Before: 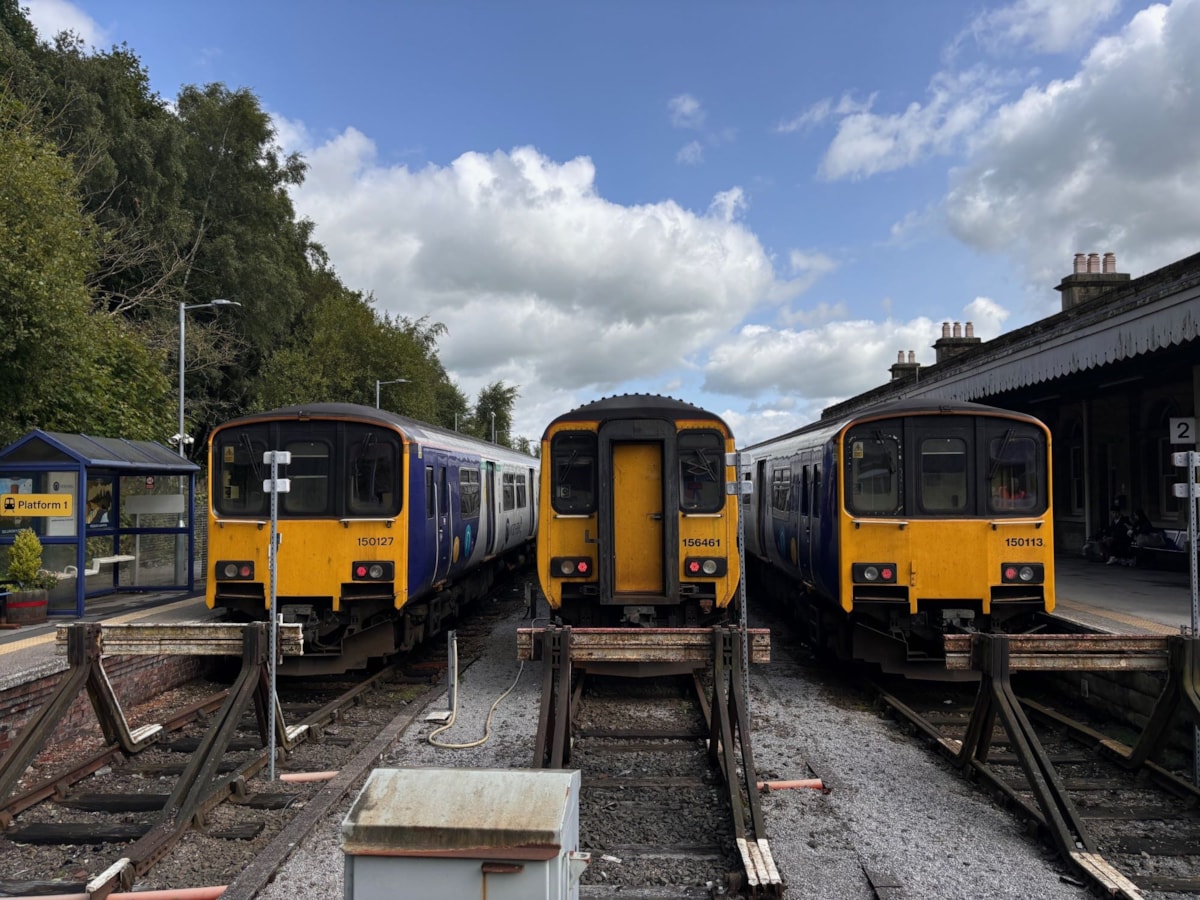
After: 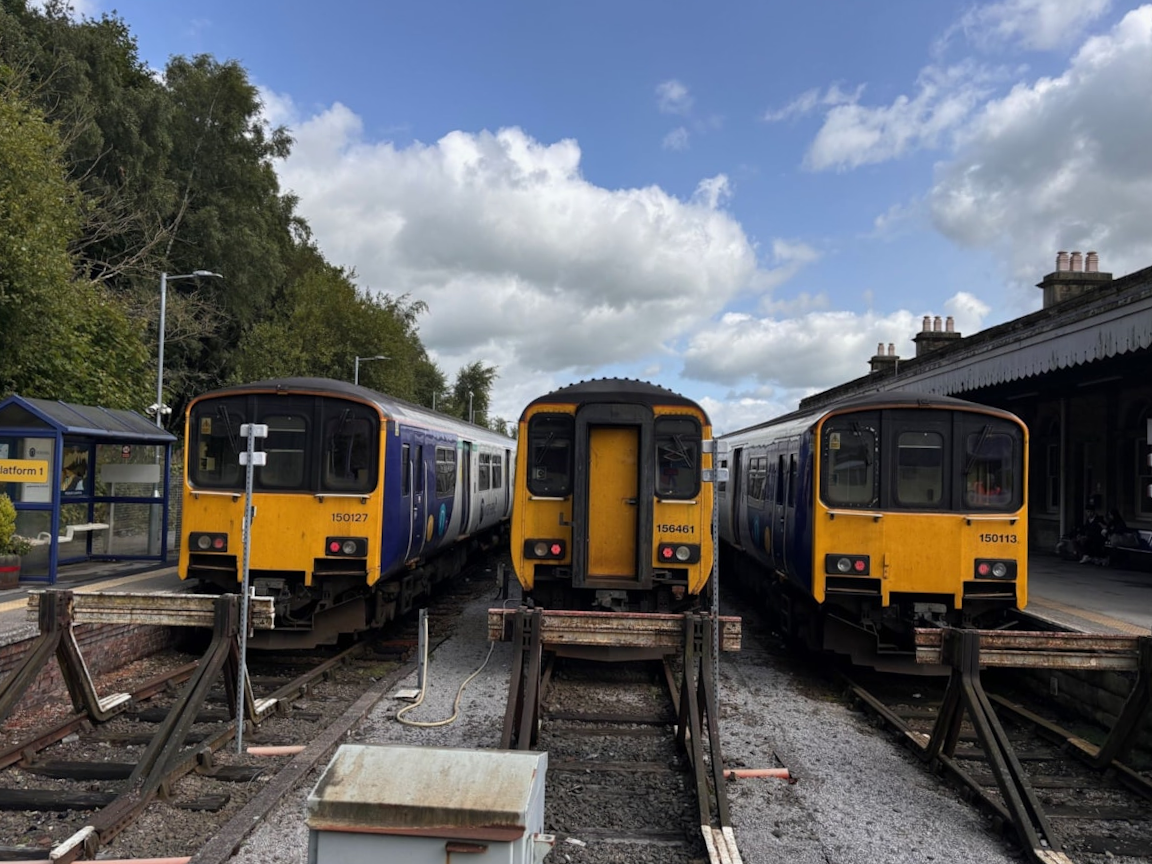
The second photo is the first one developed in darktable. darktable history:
crop and rotate: angle -1.78°
